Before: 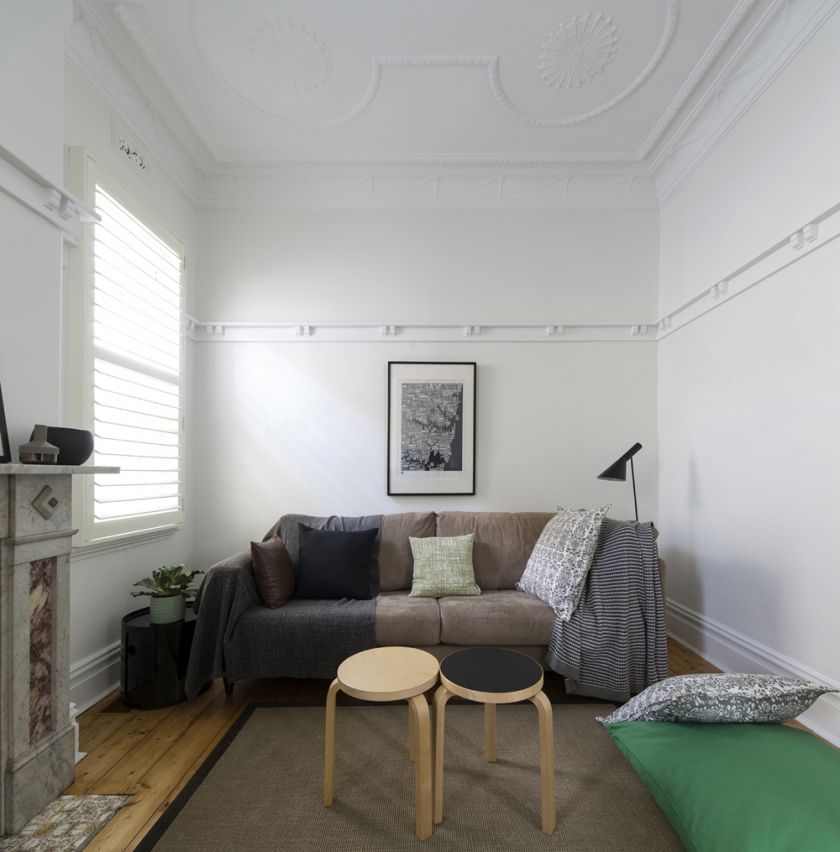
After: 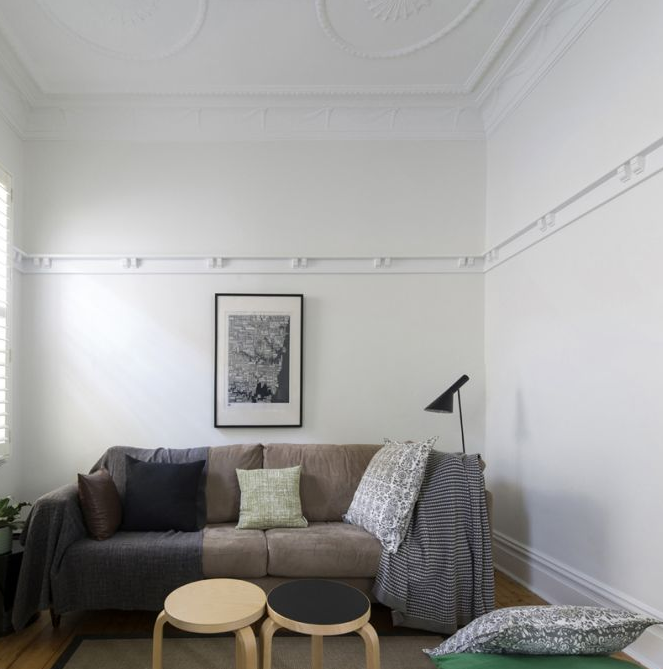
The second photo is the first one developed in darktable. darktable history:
crop and rotate: left 20.651%, top 8.003%, right 0.348%, bottom 13.381%
